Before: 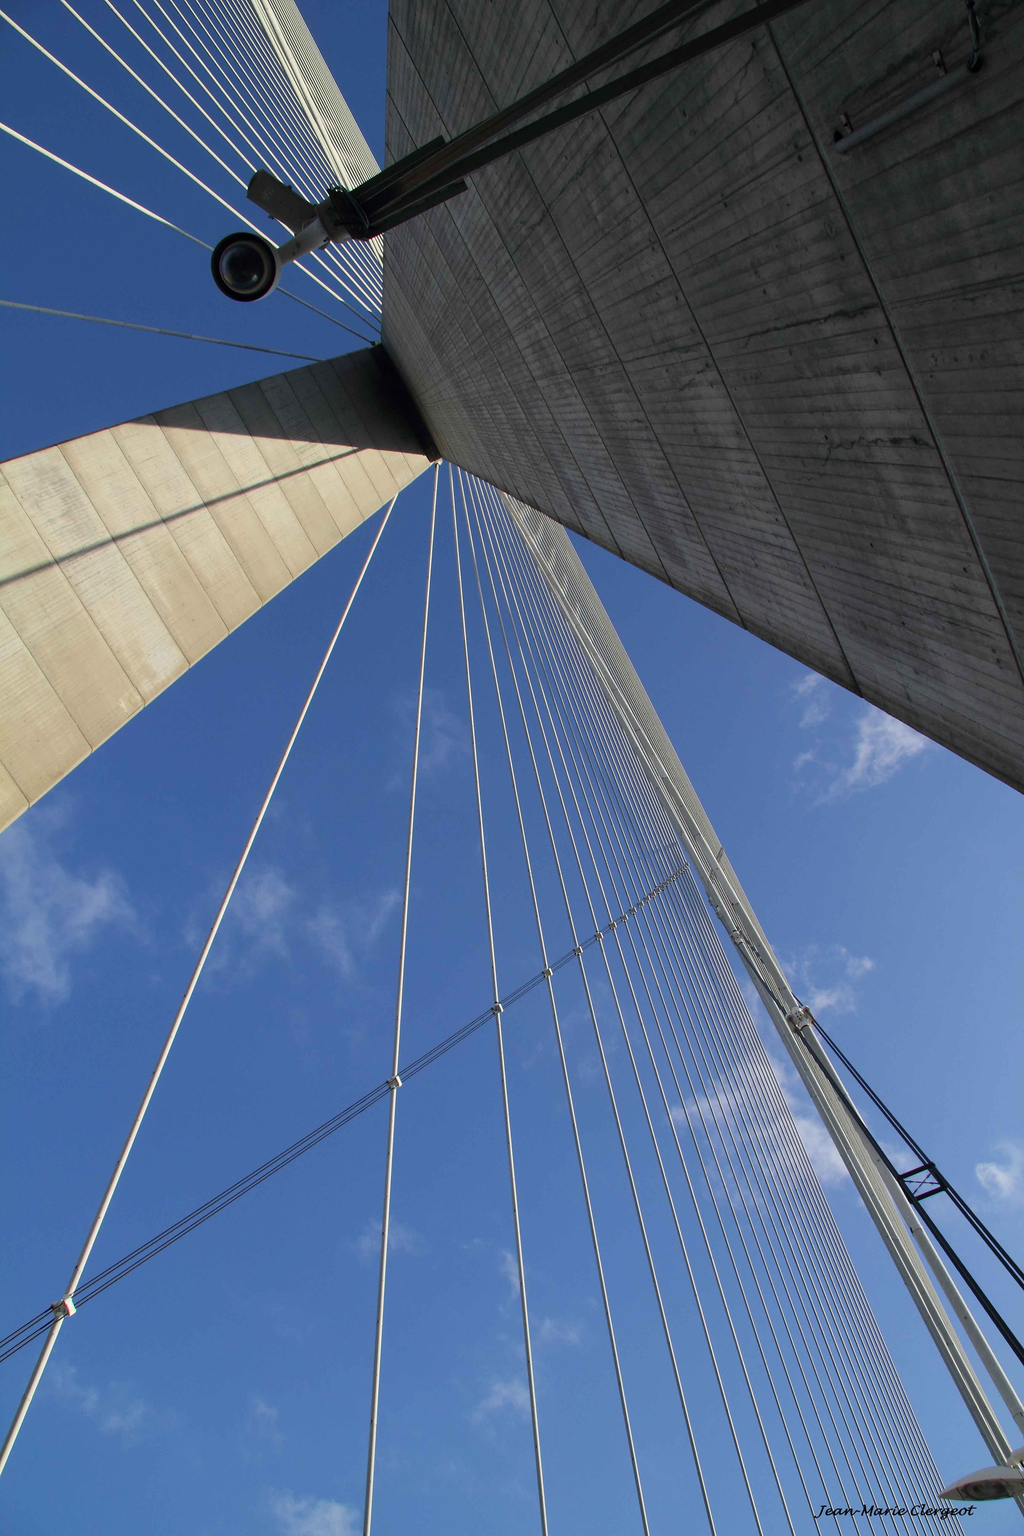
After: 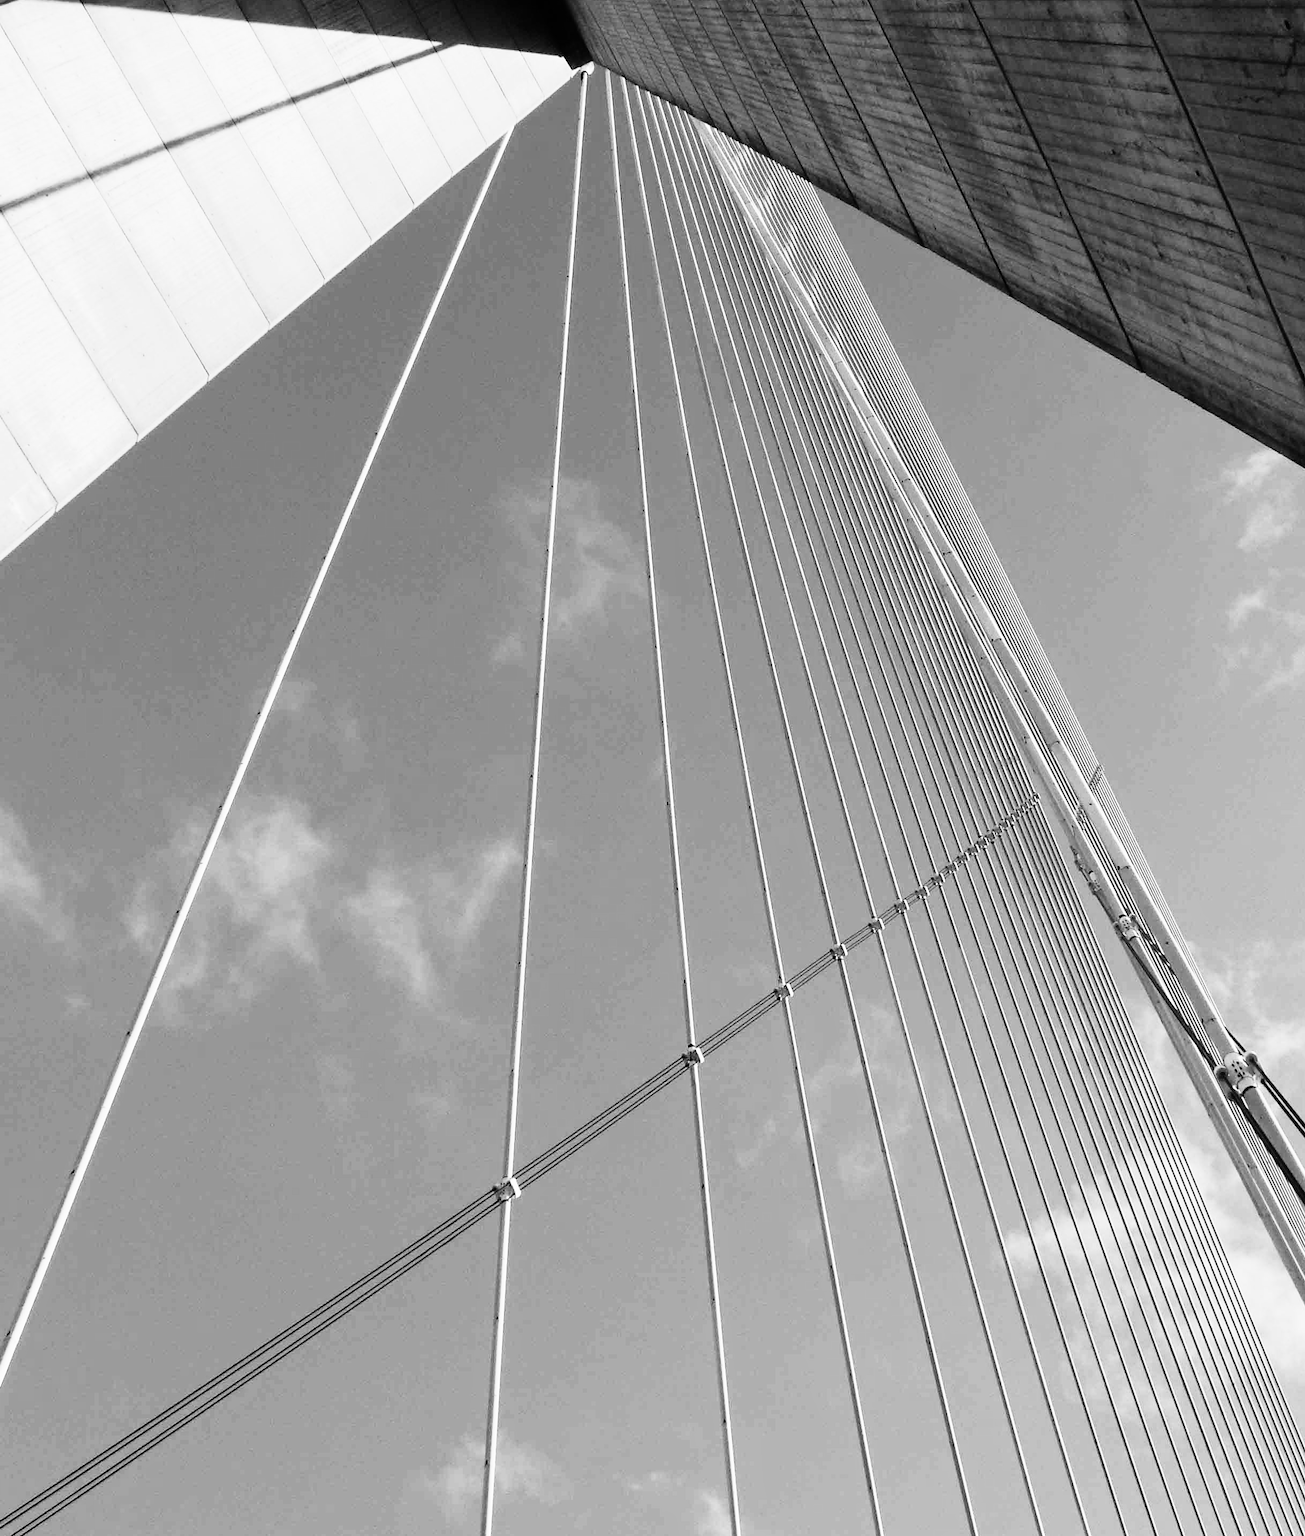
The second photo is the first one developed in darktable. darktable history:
monochrome: on, module defaults
rgb curve: curves: ch0 [(0, 0) (0.21, 0.15) (0.24, 0.21) (0.5, 0.75) (0.75, 0.96) (0.89, 0.99) (1, 1)]; ch1 [(0, 0.02) (0.21, 0.13) (0.25, 0.2) (0.5, 0.67) (0.75, 0.9) (0.89, 0.97) (1, 1)]; ch2 [(0, 0.02) (0.21, 0.13) (0.25, 0.2) (0.5, 0.67) (0.75, 0.9) (0.89, 0.97) (1, 1)], compensate middle gray true
crop: left 11.123%, top 27.61%, right 18.3%, bottom 17.034%
